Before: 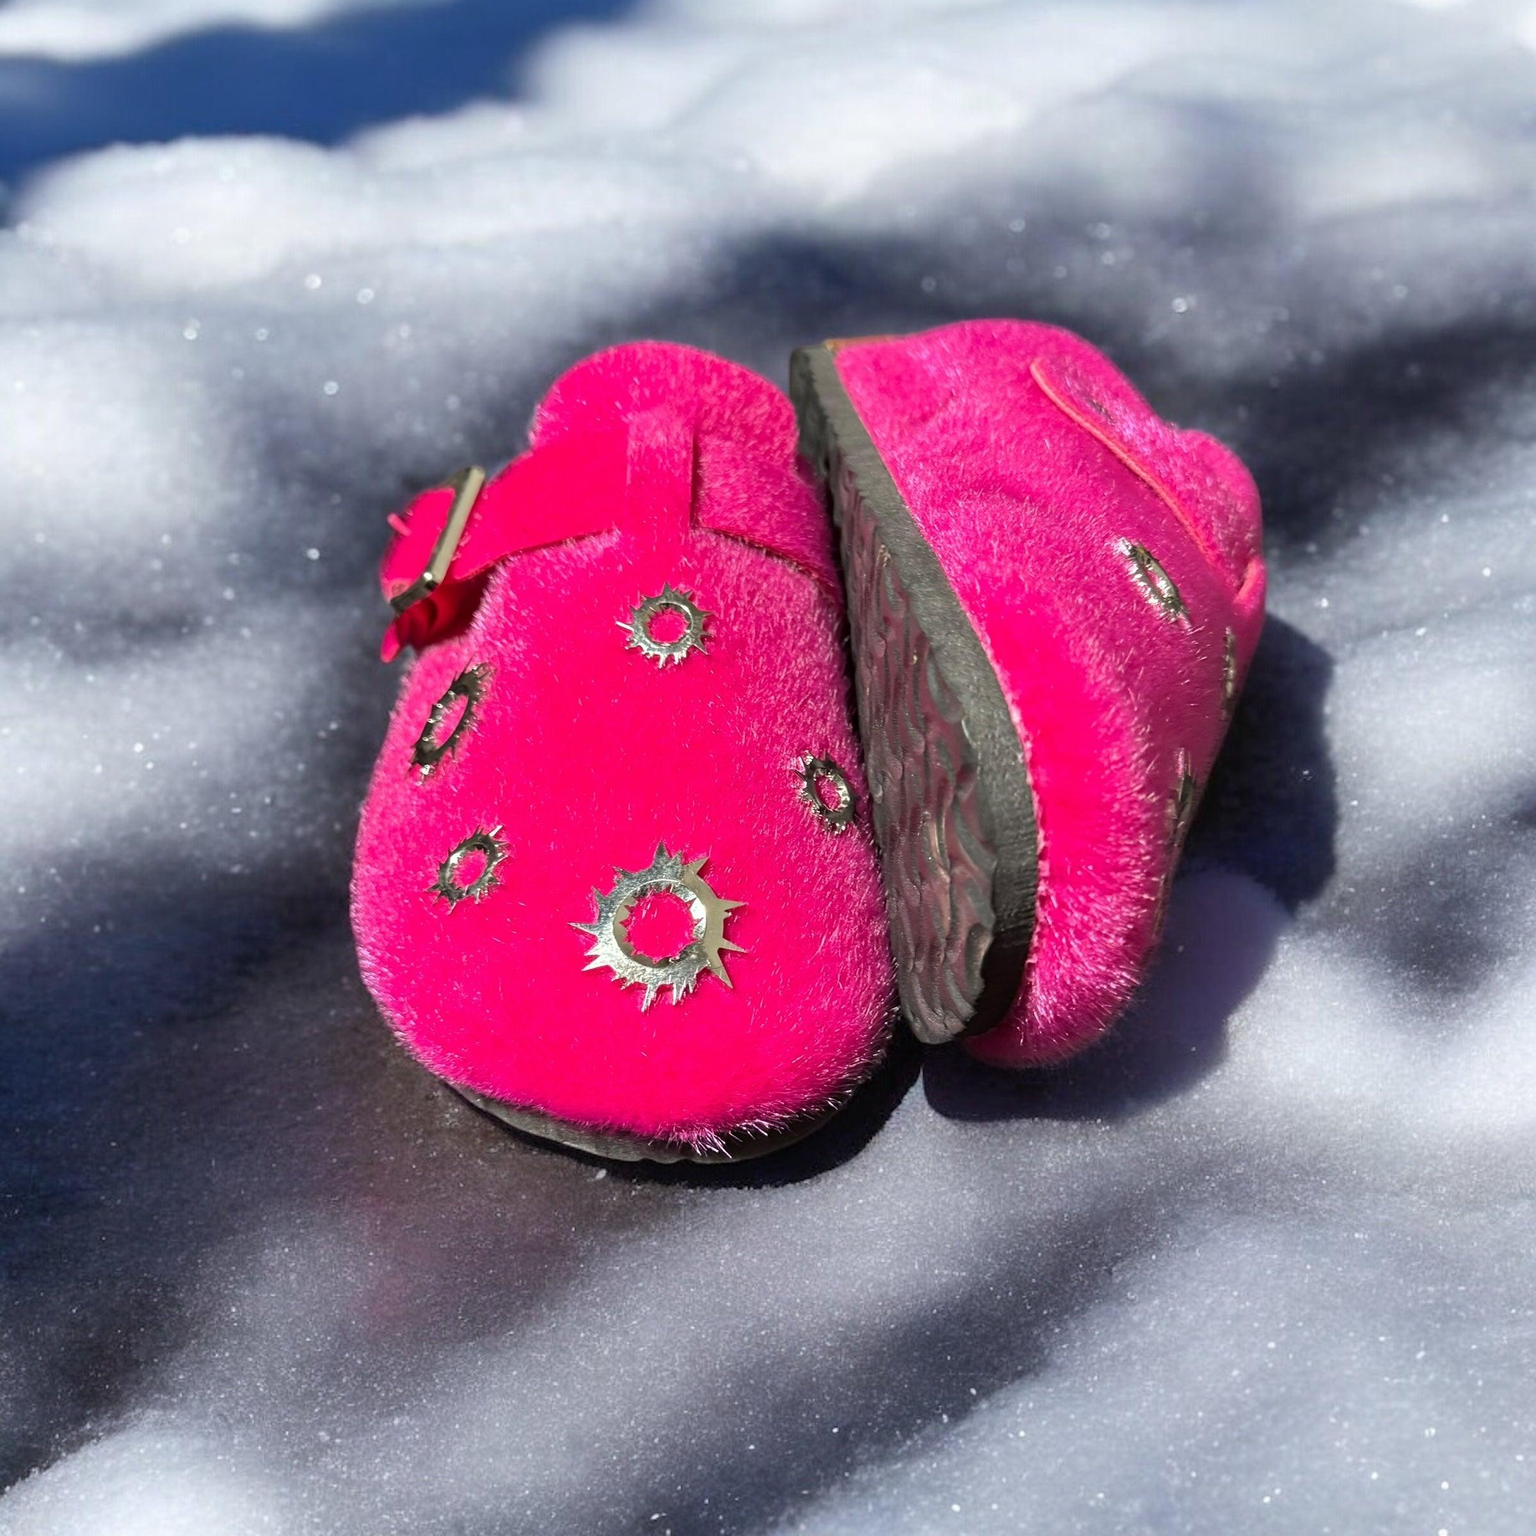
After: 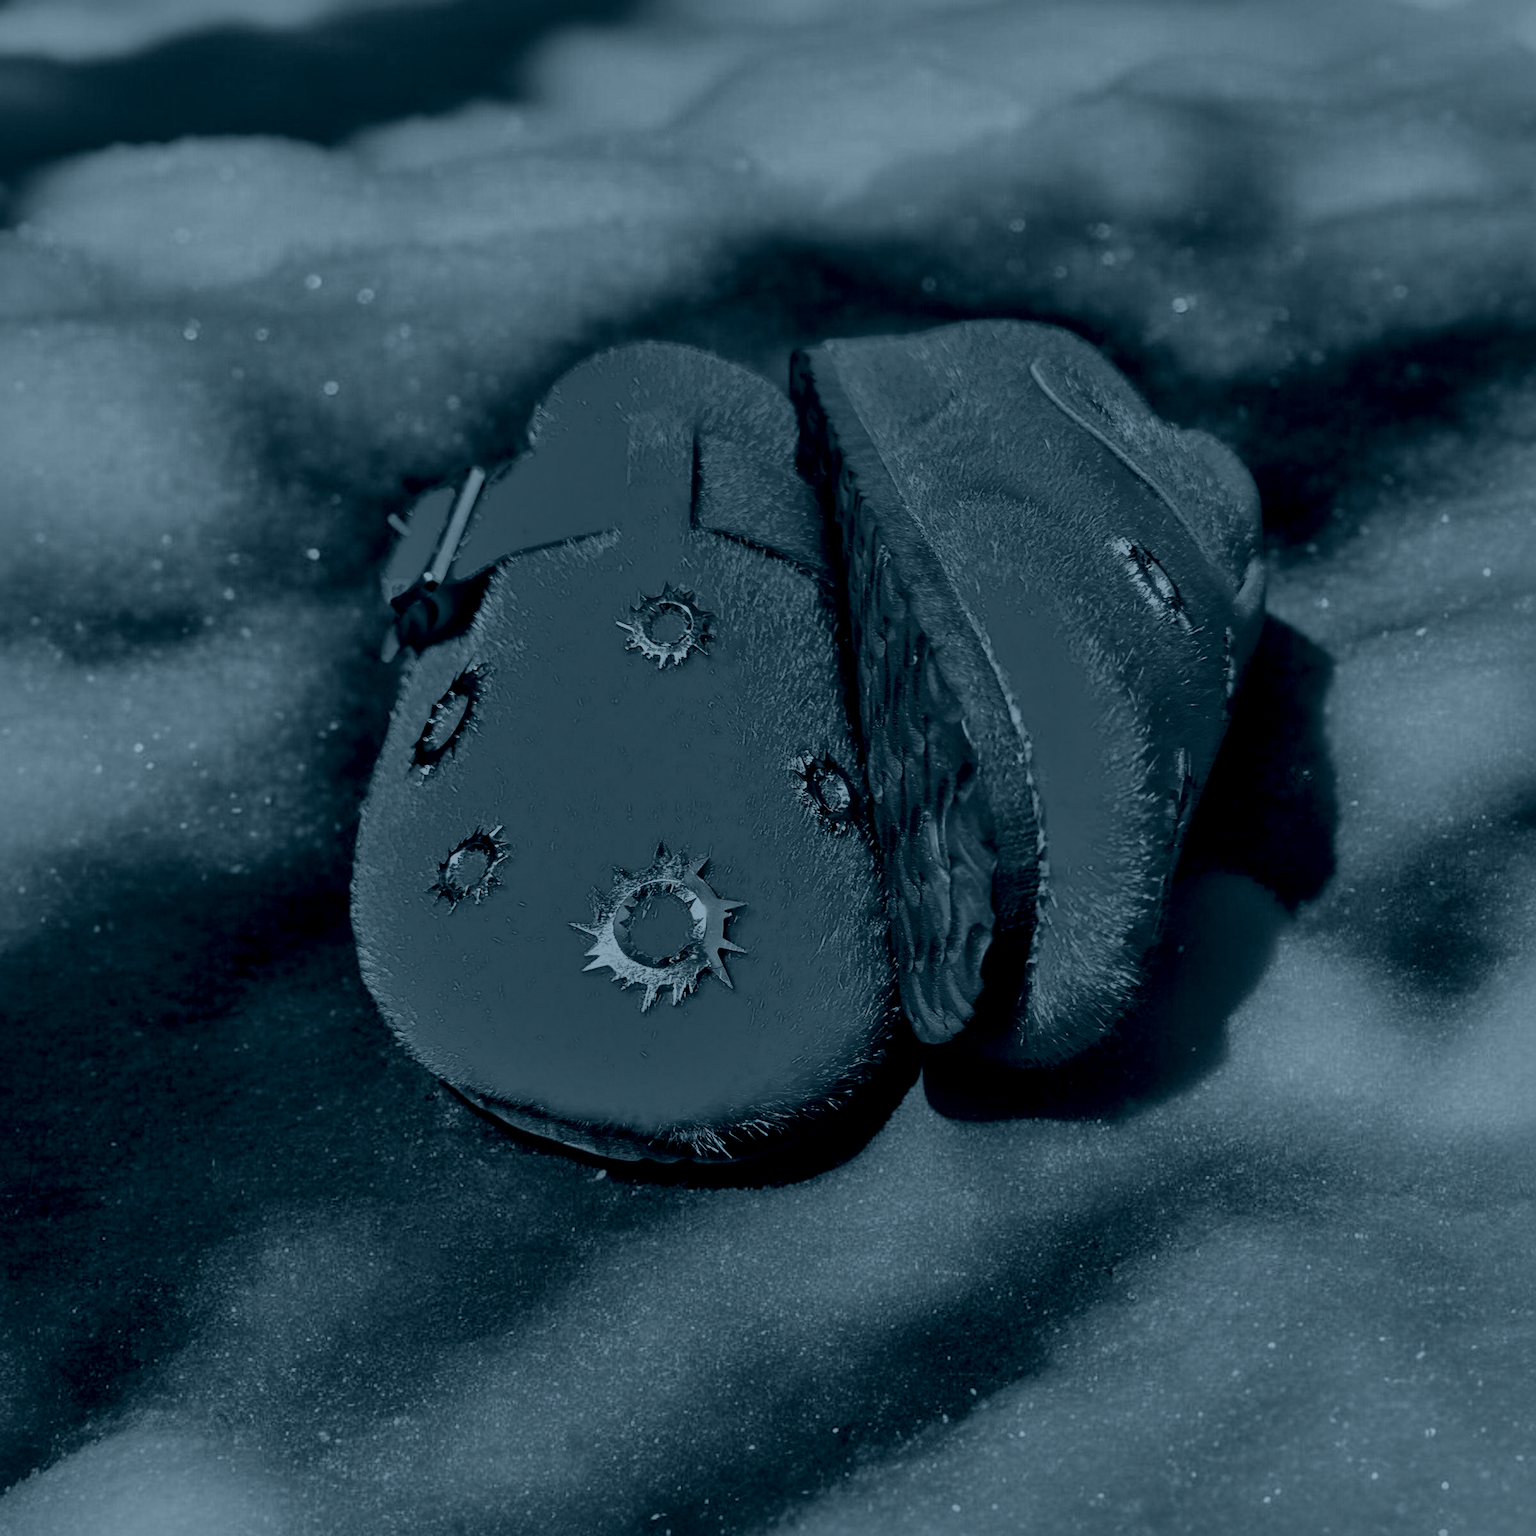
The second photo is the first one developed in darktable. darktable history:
colorize: hue 194.4°, saturation 29%, source mix 61.75%, lightness 3.98%, version 1
local contrast: mode bilateral grid, contrast 44, coarseness 69, detail 214%, midtone range 0.2
